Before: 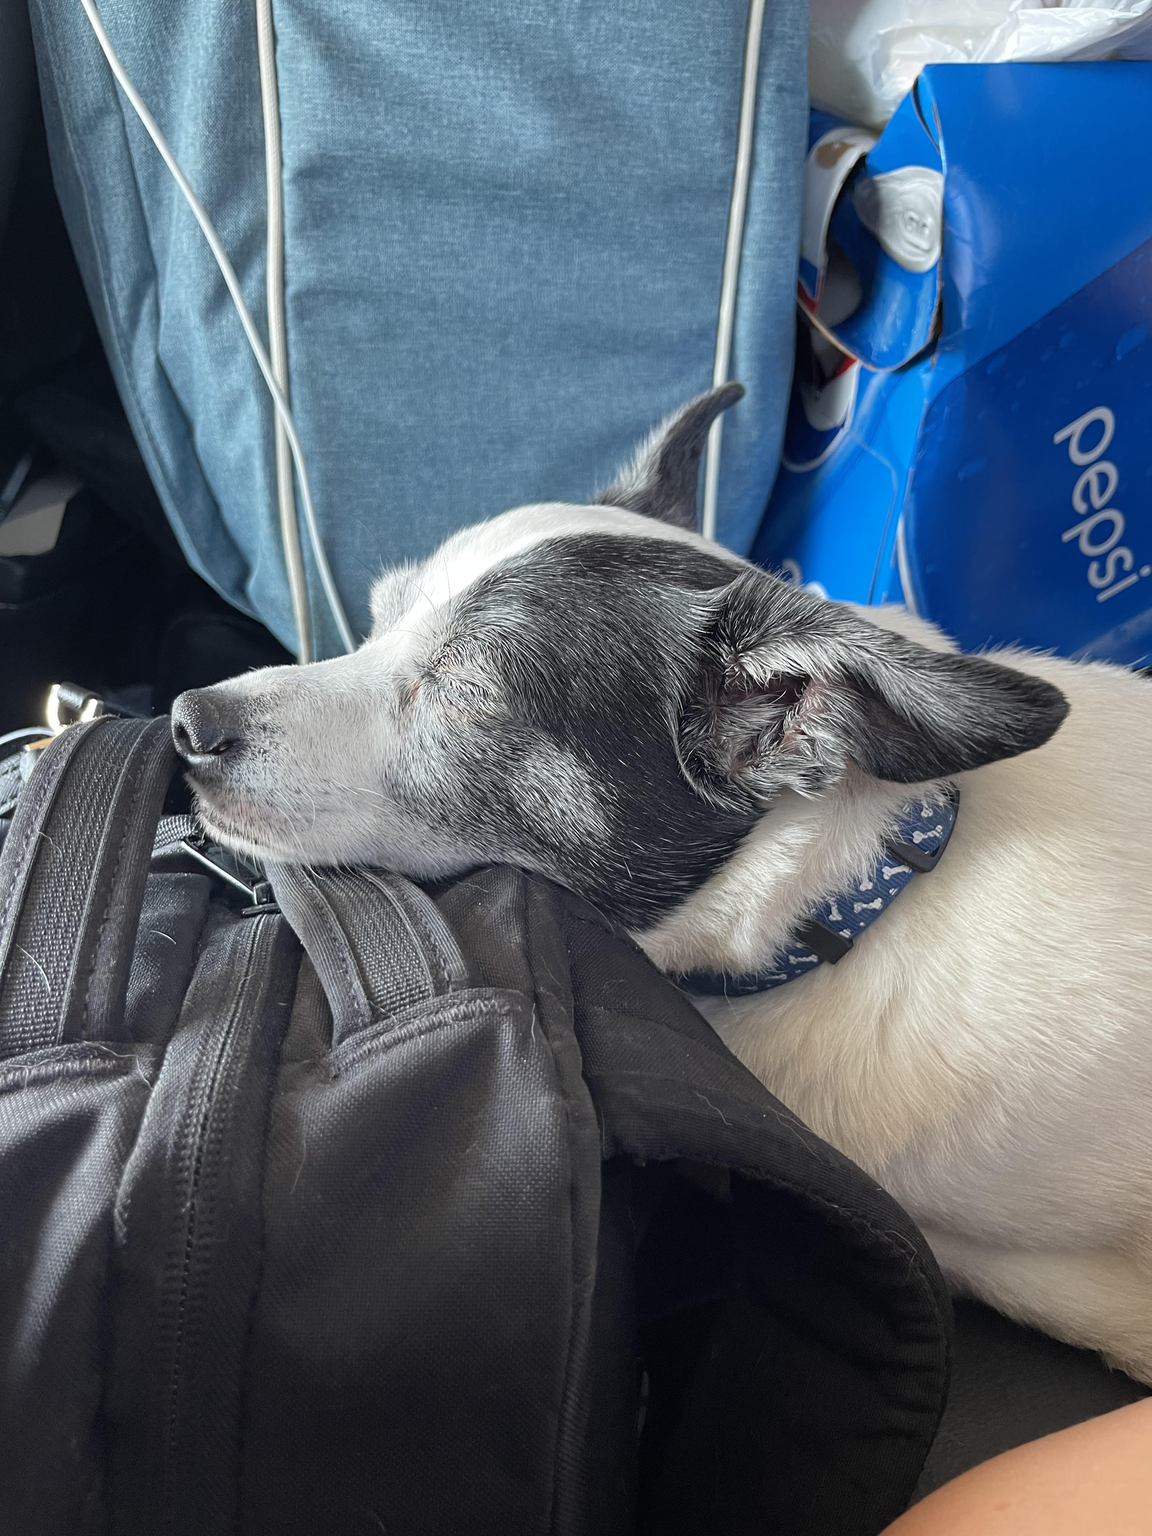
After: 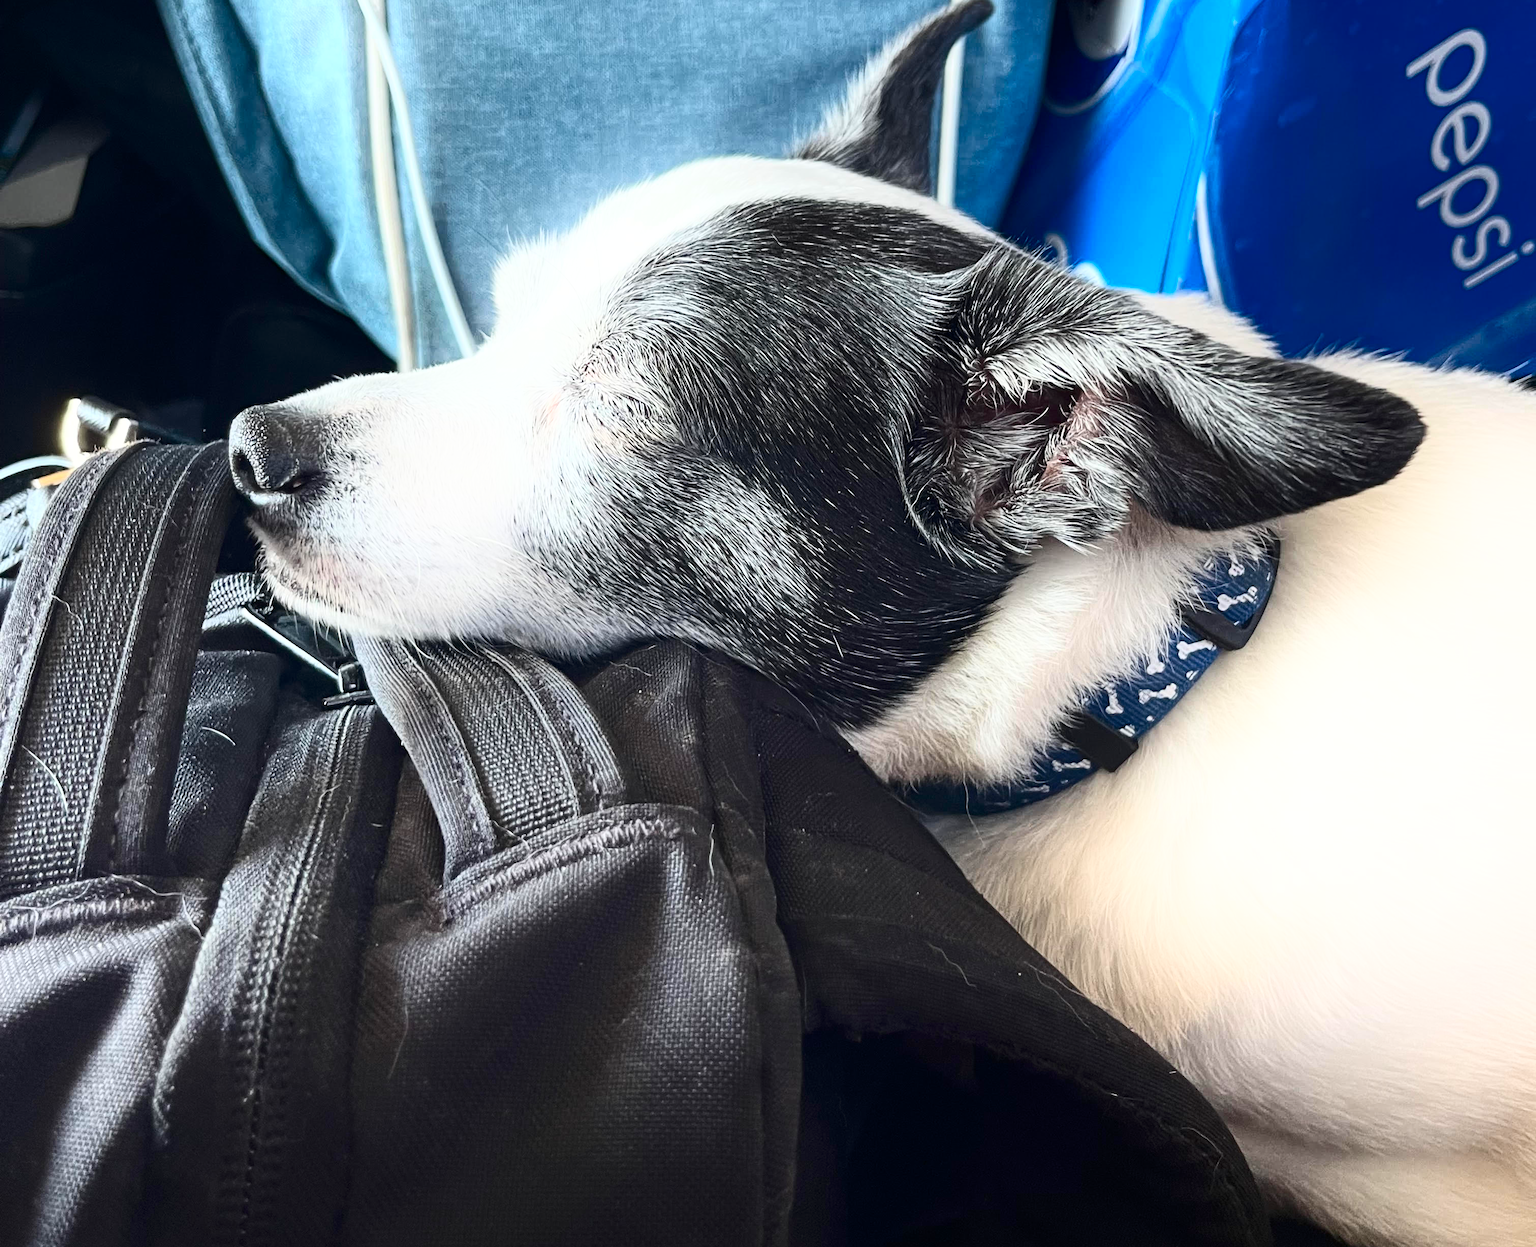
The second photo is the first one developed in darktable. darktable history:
shadows and highlights: shadows -22.19, highlights 99.65, soften with gaussian
exposure: compensate highlight preservation false
contrast brightness saturation: contrast 0.4, brightness 0.098, saturation 0.211
crop and rotate: top 25.109%, bottom 13.978%
